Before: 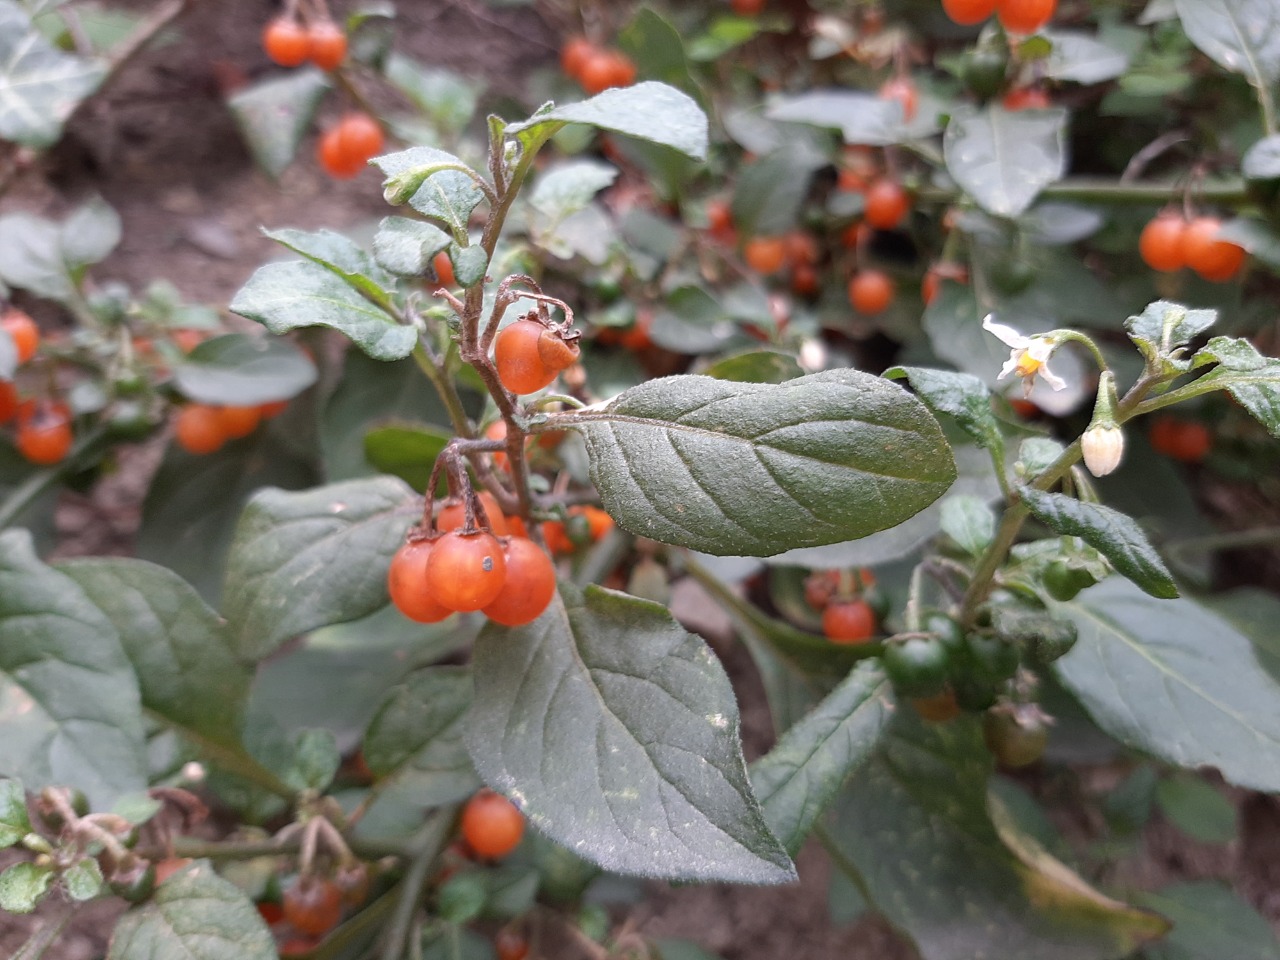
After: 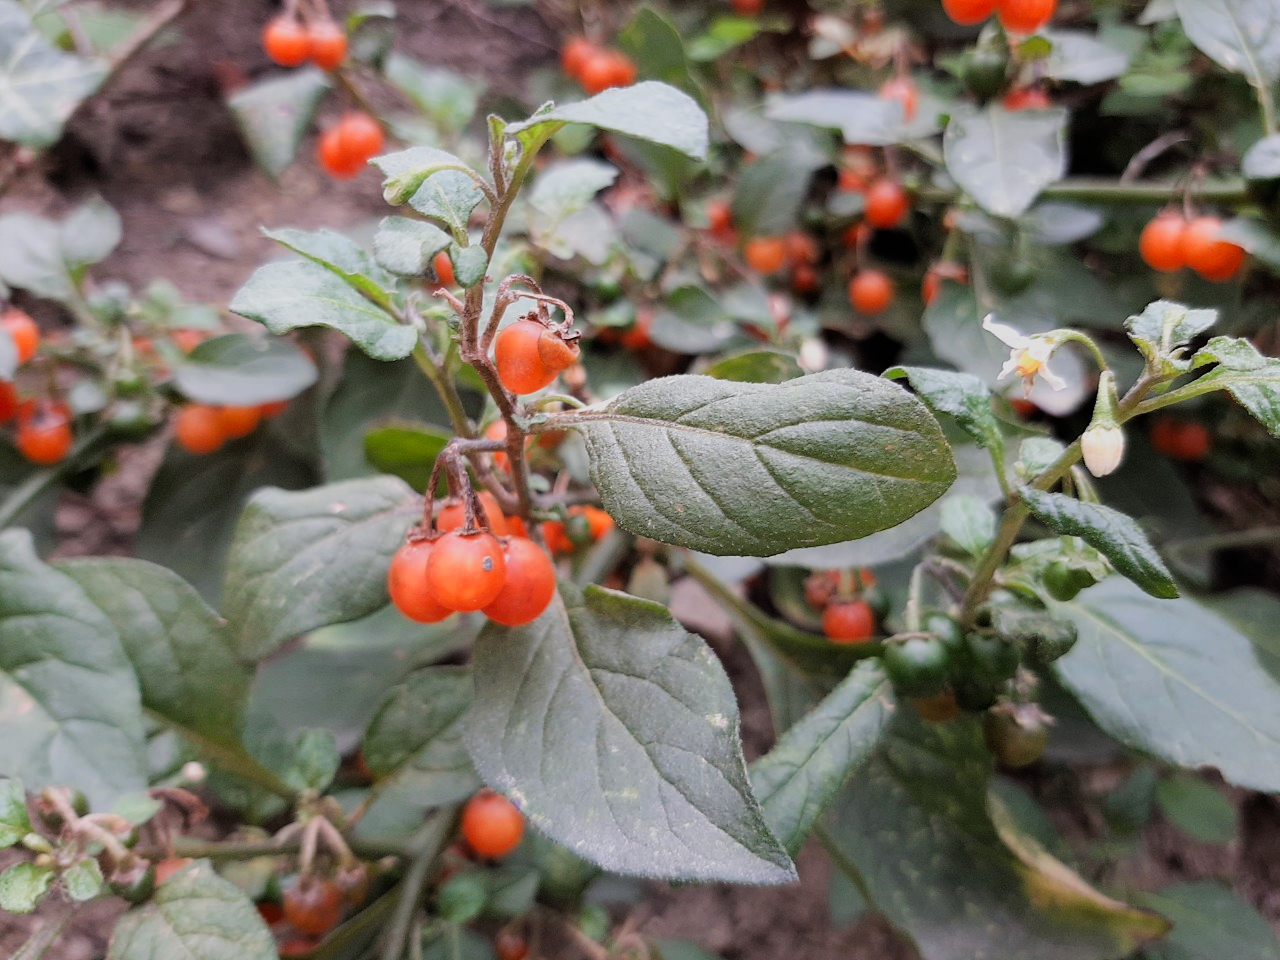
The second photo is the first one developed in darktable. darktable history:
exposure: black level correction 0.001, exposure 0.194 EV, compensate highlight preservation false
contrast brightness saturation: contrast 0.043, saturation 0.162
filmic rgb: black relative exposure -7.65 EV, white relative exposure 4.56 EV, hardness 3.61, contrast 1.052, add noise in highlights 0.002, preserve chrominance luminance Y, color science v3 (2019), use custom middle-gray values true, iterations of high-quality reconstruction 0, contrast in highlights soft
